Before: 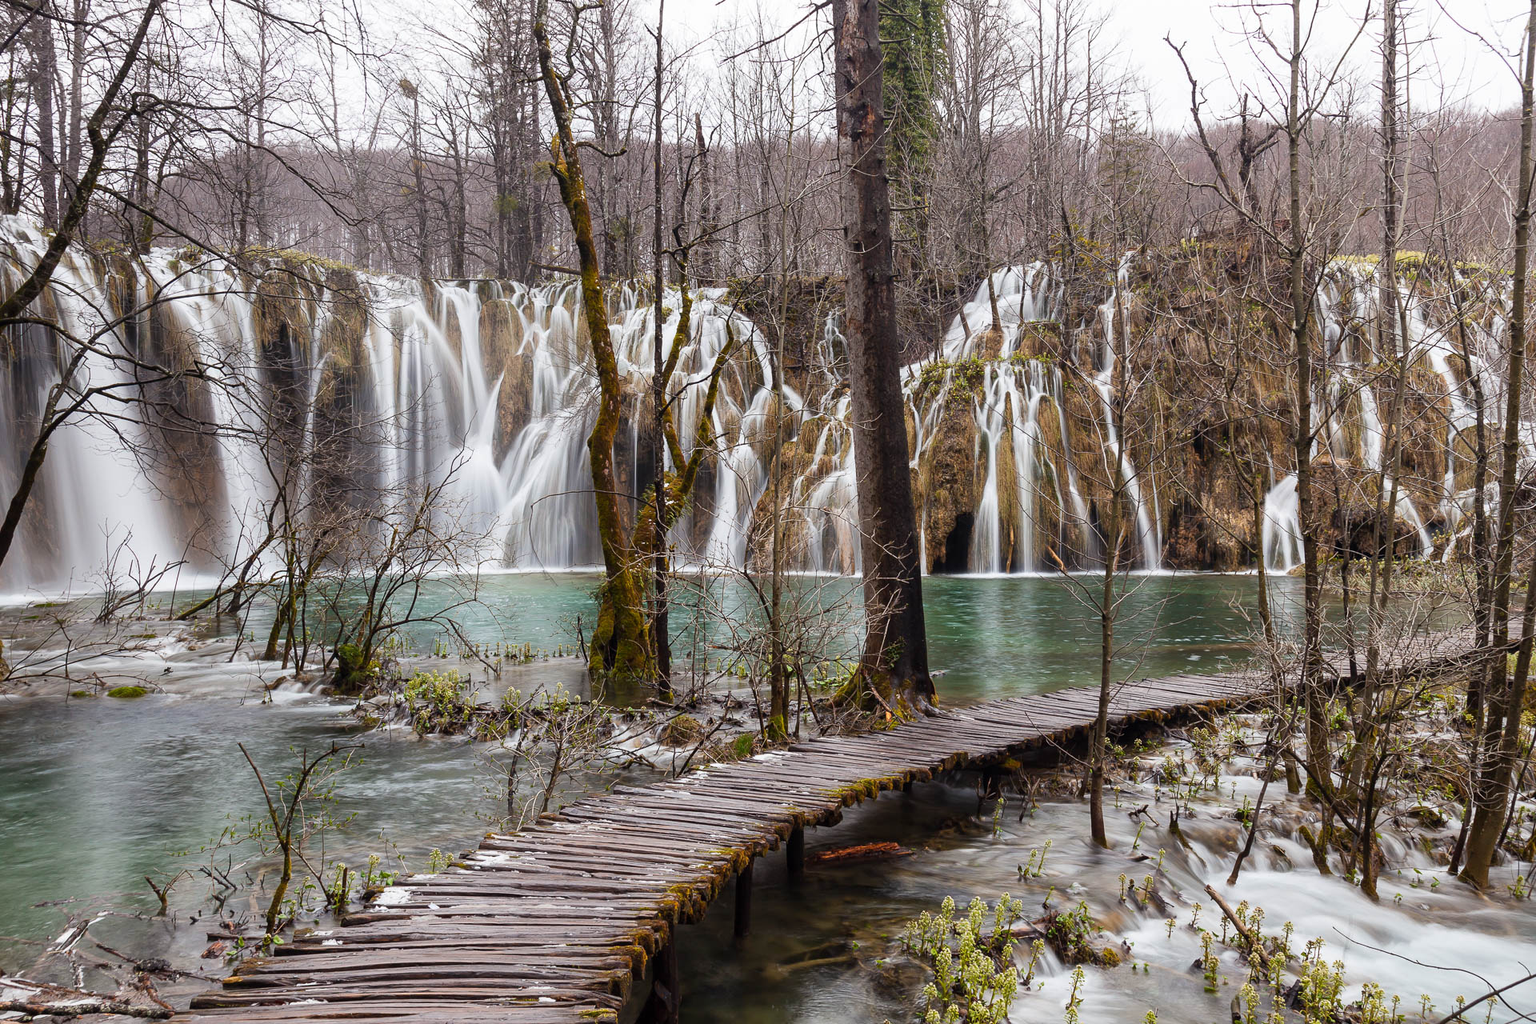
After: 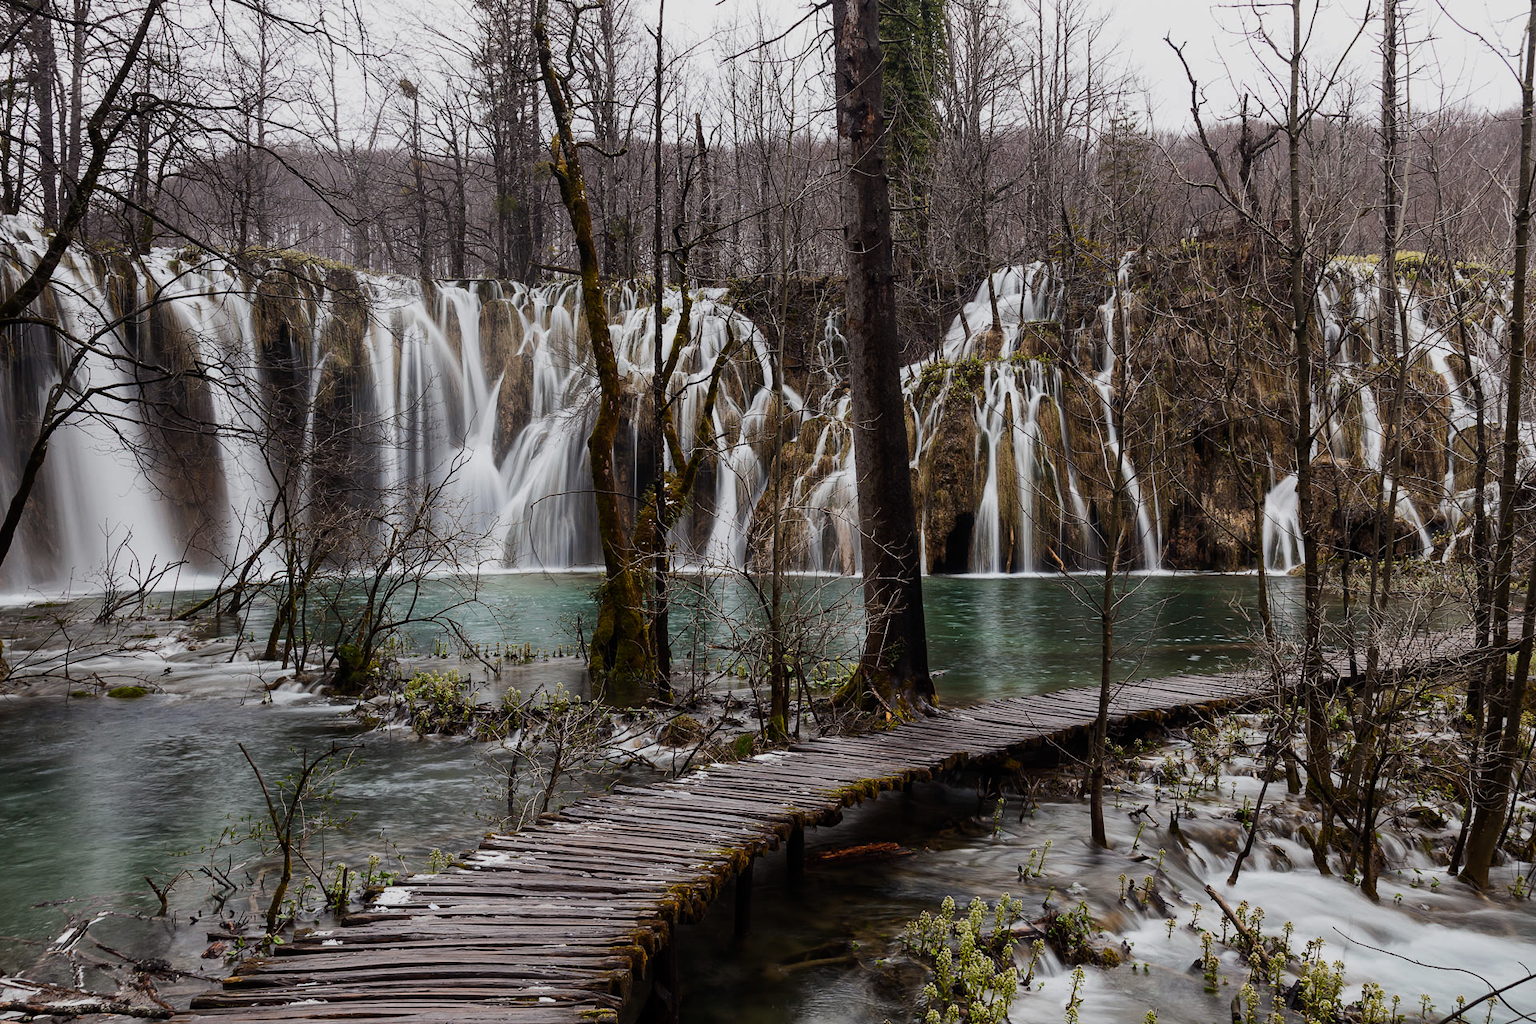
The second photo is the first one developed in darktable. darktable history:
exposure: exposure -1 EV, compensate highlight preservation false
tone equalizer: -8 EV -0.75 EV, -7 EV -0.7 EV, -6 EV -0.6 EV, -5 EV -0.4 EV, -3 EV 0.4 EV, -2 EV 0.6 EV, -1 EV 0.7 EV, +0 EV 0.75 EV, edges refinement/feathering 500, mask exposure compensation -1.57 EV, preserve details no
